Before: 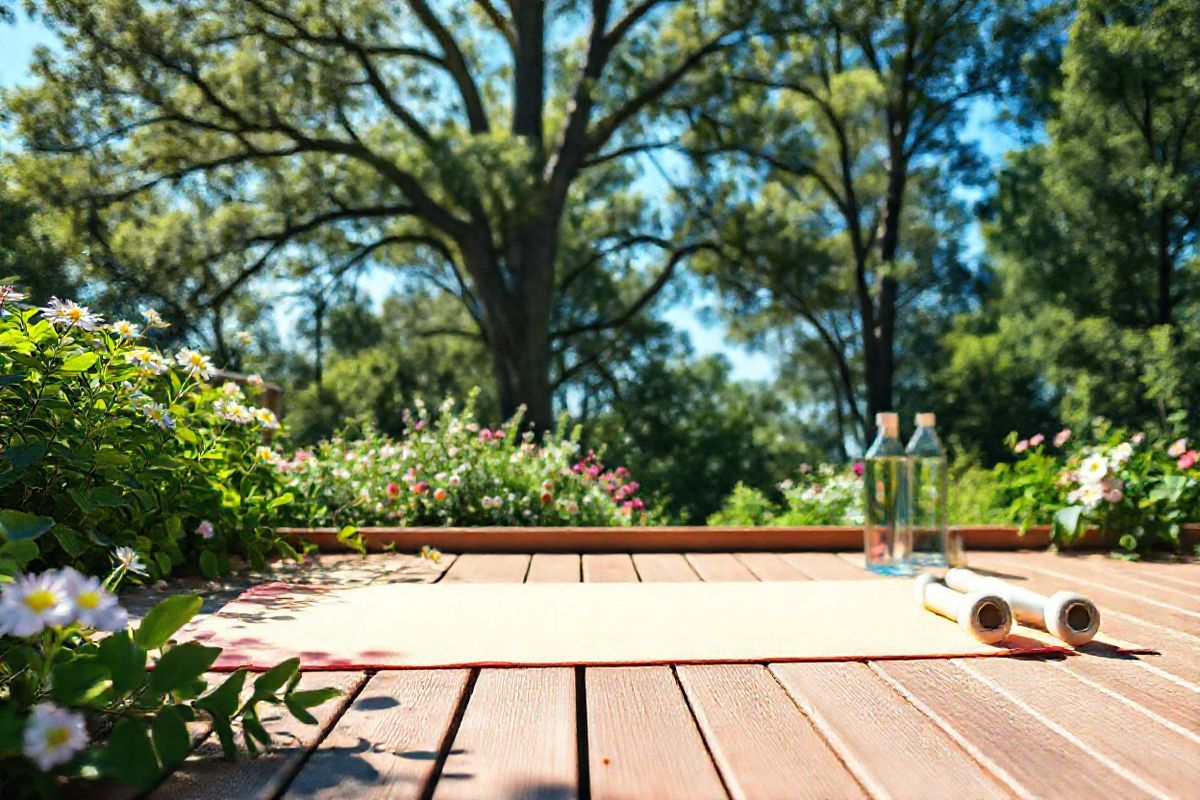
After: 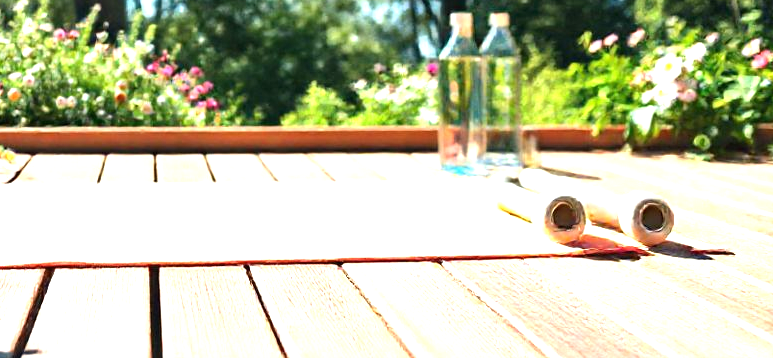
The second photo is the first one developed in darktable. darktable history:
exposure: black level correction 0, exposure 1 EV, compensate exposure bias true, compensate highlight preservation false
crop and rotate: left 35.509%, top 50.238%, bottom 4.934%
